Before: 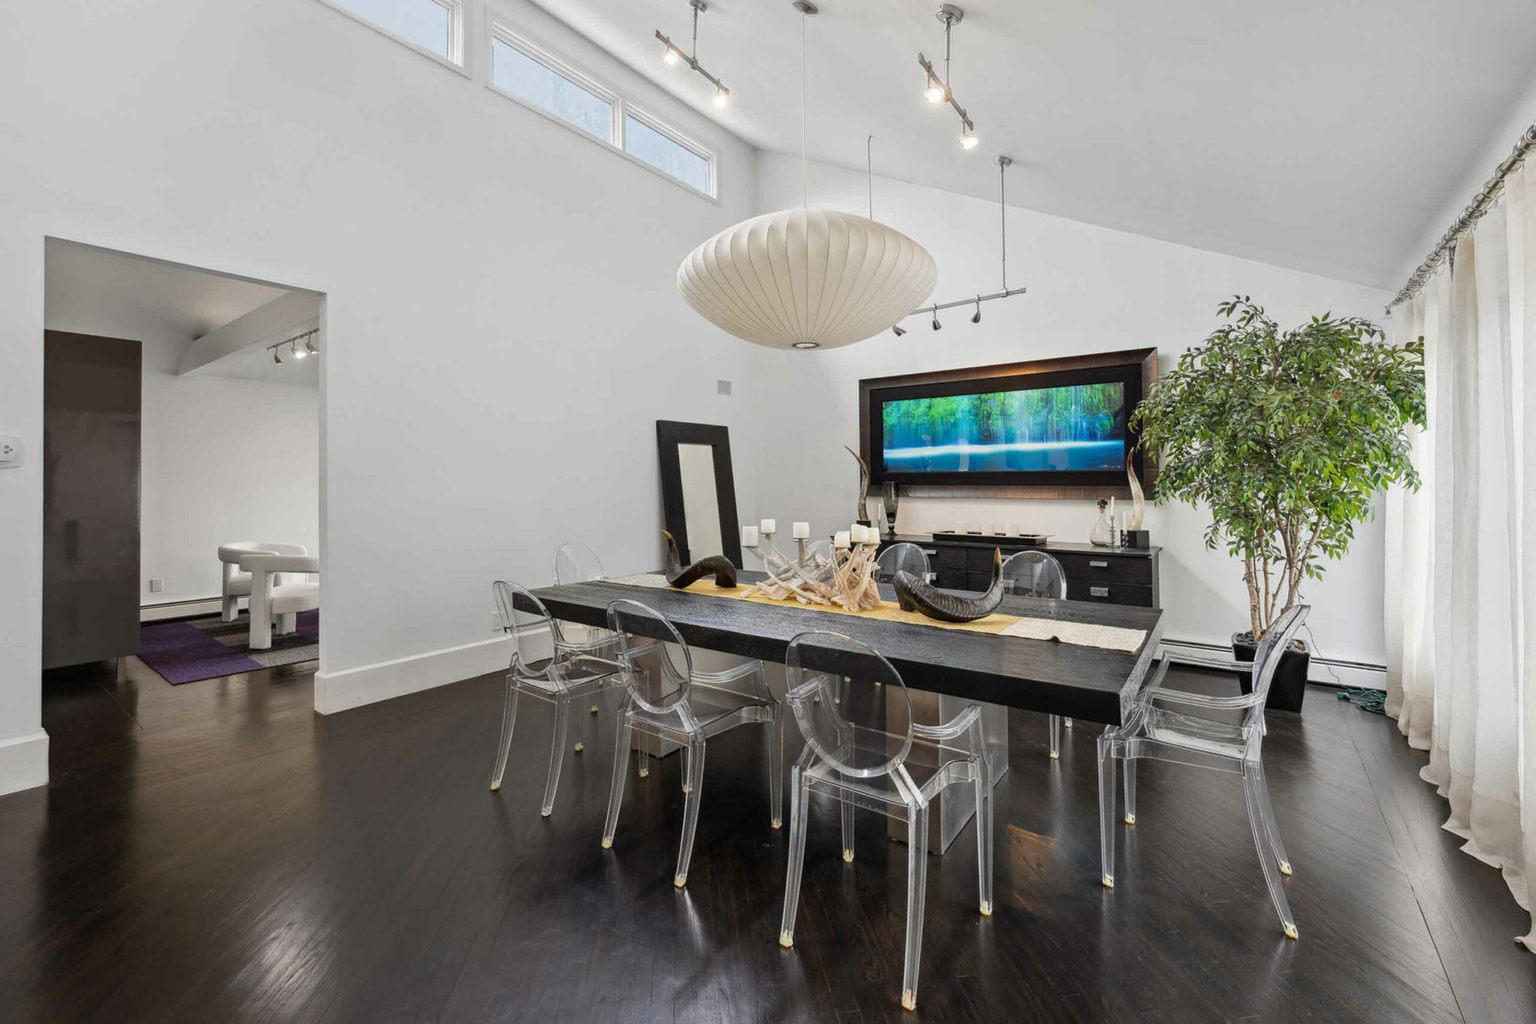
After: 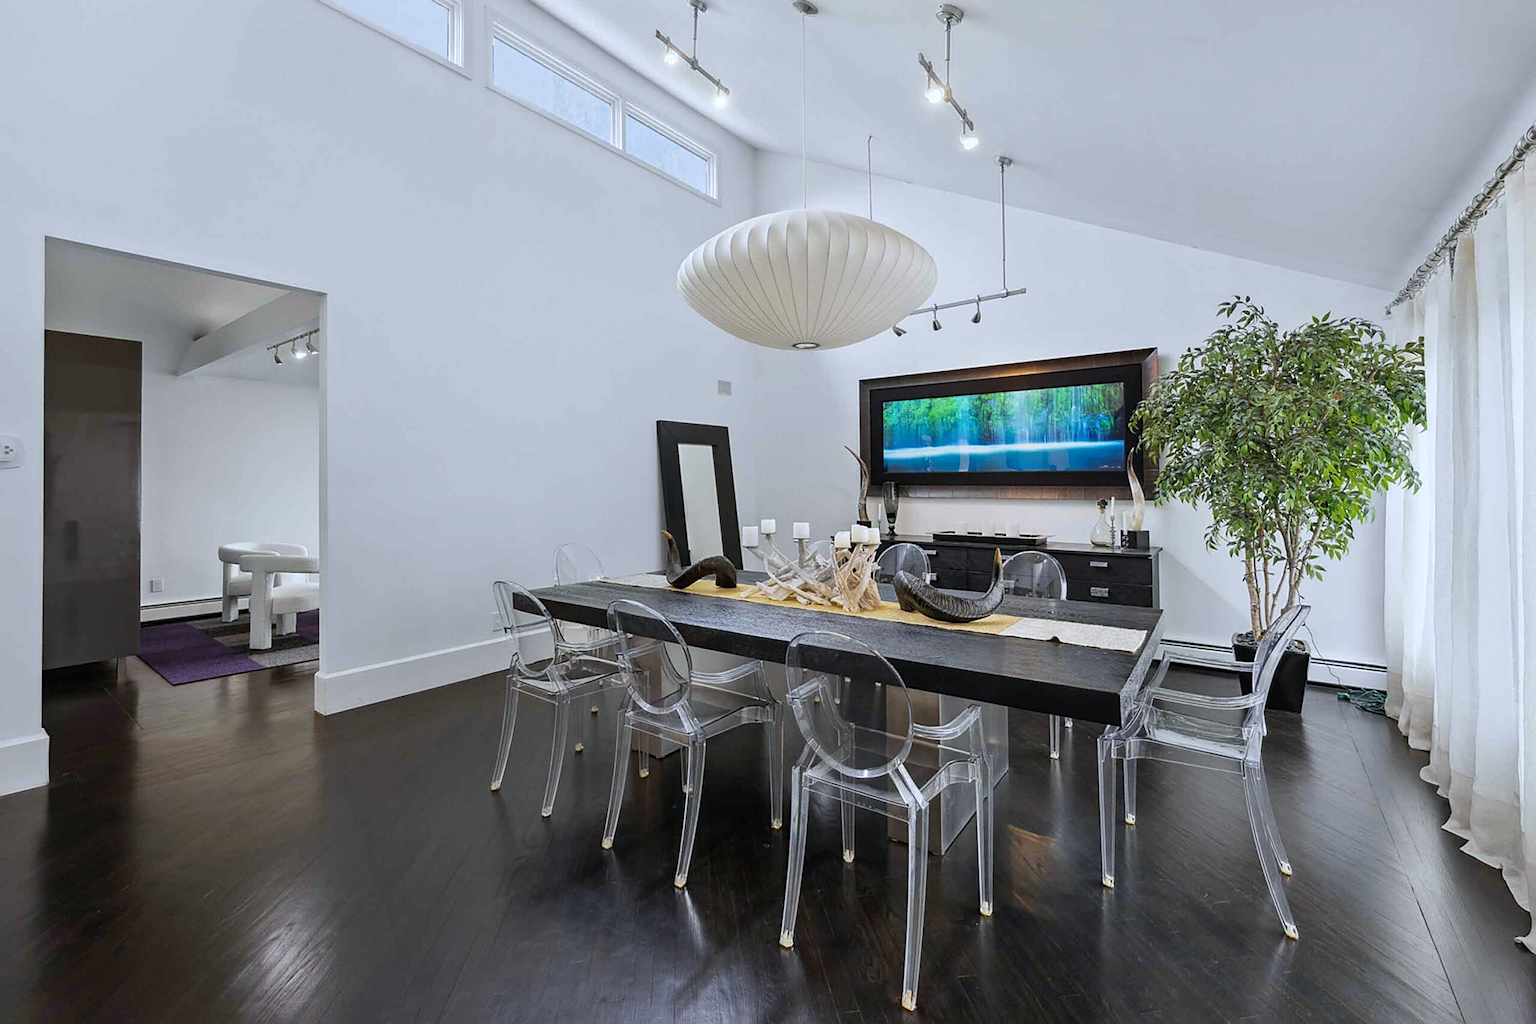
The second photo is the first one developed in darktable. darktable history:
sharpen: on, module defaults
white balance: red 0.954, blue 1.079
